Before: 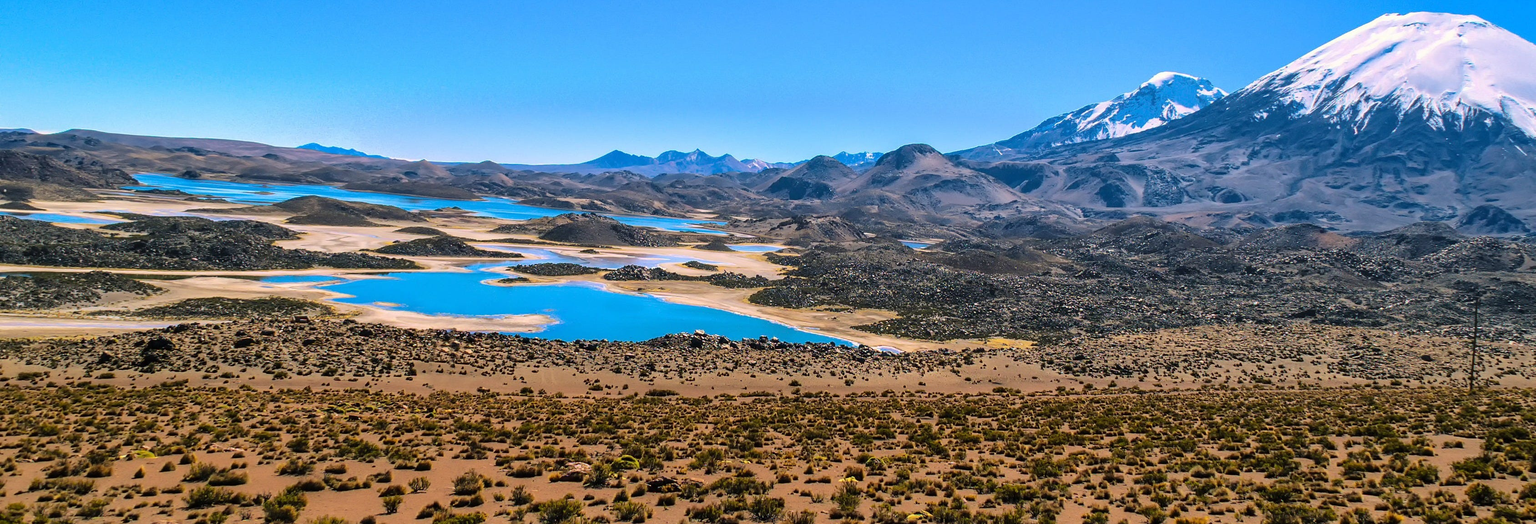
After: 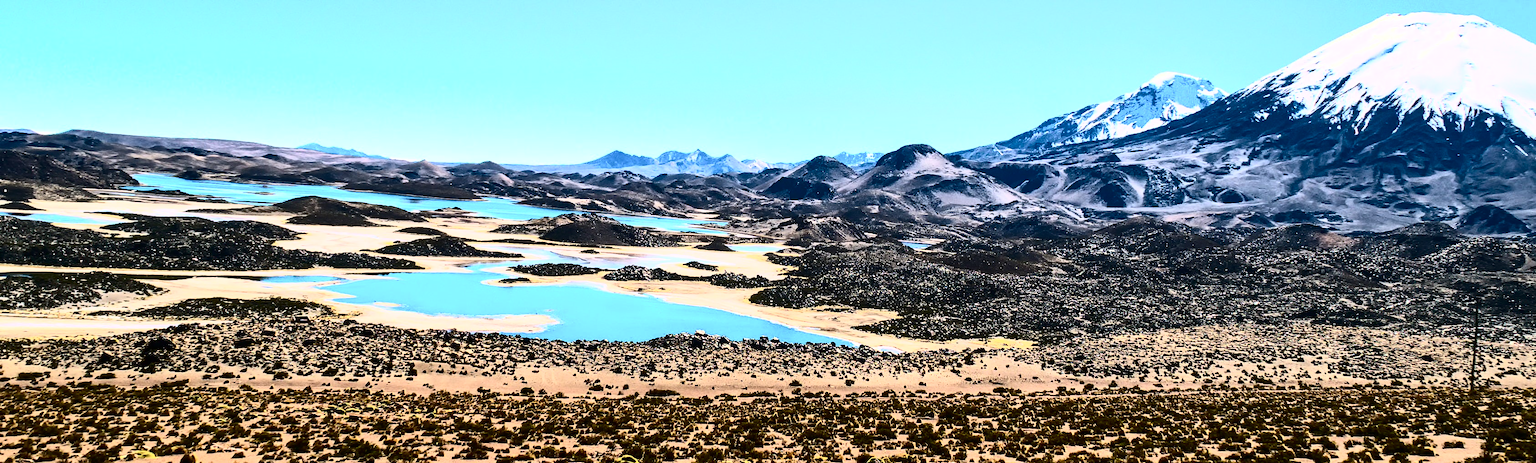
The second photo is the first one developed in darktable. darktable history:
crop and rotate: top 0%, bottom 11.512%
contrast brightness saturation: contrast 0.945, brightness 0.202
